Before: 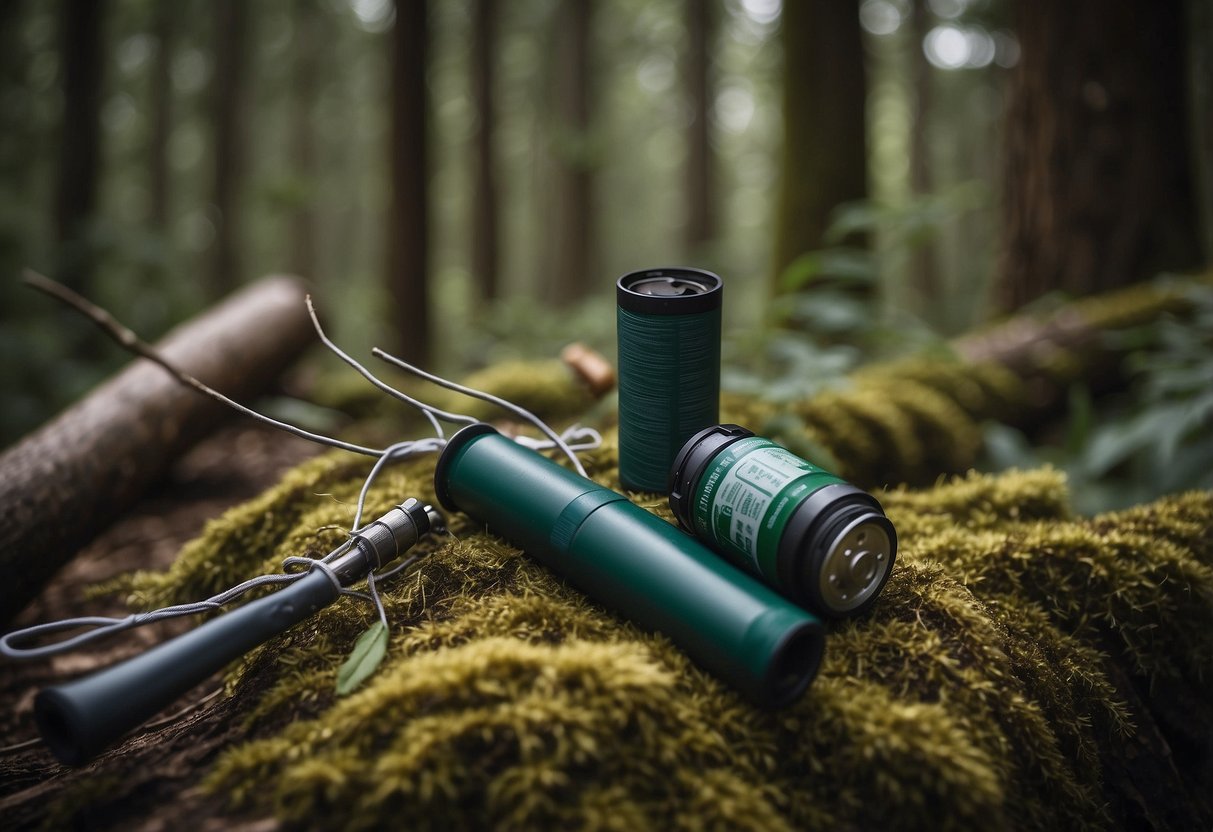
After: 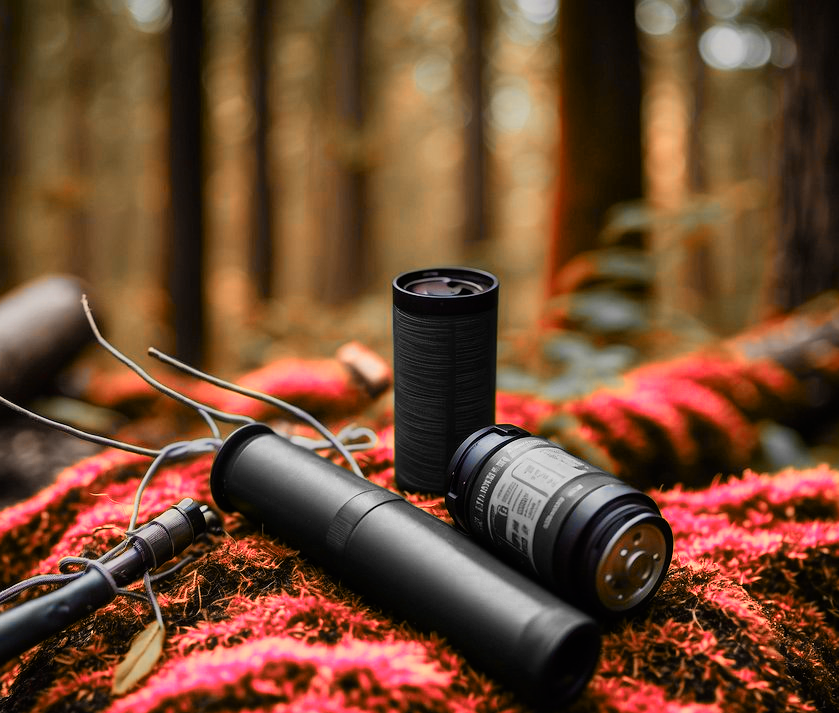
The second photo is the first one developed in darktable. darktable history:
color zones: curves: ch0 [(0.009, 0.528) (0.136, 0.6) (0.255, 0.586) (0.39, 0.528) (0.522, 0.584) (0.686, 0.736) (0.849, 0.561)]; ch1 [(0.045, 0.781) (0.14, 0.416) (0.257, 0.695) (0.442, 0.032) (0.738, 0.338) (0.818, 0.632) (0.891, 0.741) (1, 0.704)]; ch2 [(0, 0.667) (0.141, 0.52) (0.26, 0.37) (0.474, 0.432) (0.743, 0.286)], mix 101.7%
crop: left 18.54%, right 12.263%, bottom 14.225%
color balance rgb: power › luminance 0.961%, power › chroma 0.413%, power › hue 33.35°, highlights gain › luminance 6.053%, highlights gain › chroma 1.231%, highlights gain › hue 89.22°, perceptual saturation grading › global saturation 19.693%, global vibrance 14.52%
contrast brightness saturation: contrast 0.049
filmic rgb: black relative exposure -7.65 EV, white relative exposure 4.56 EV, hardness 3.61
